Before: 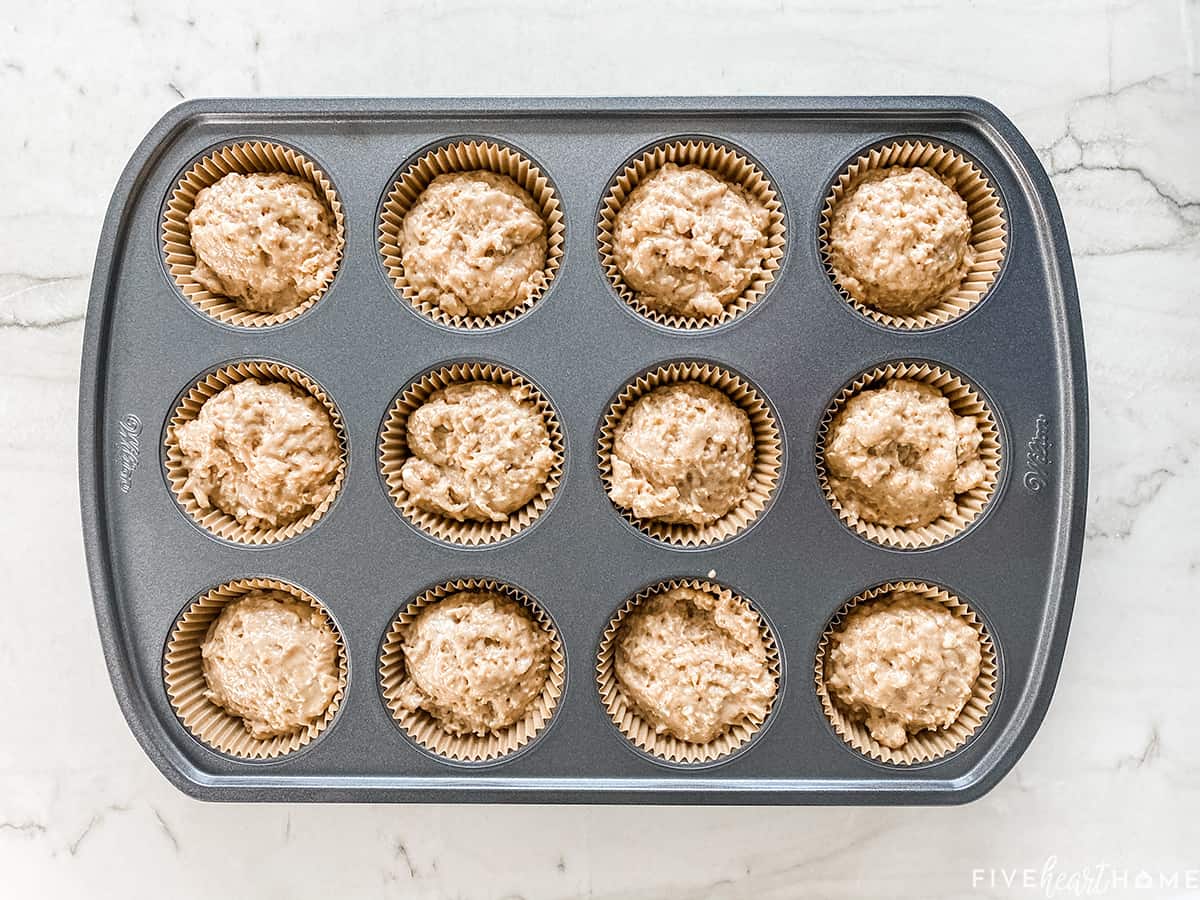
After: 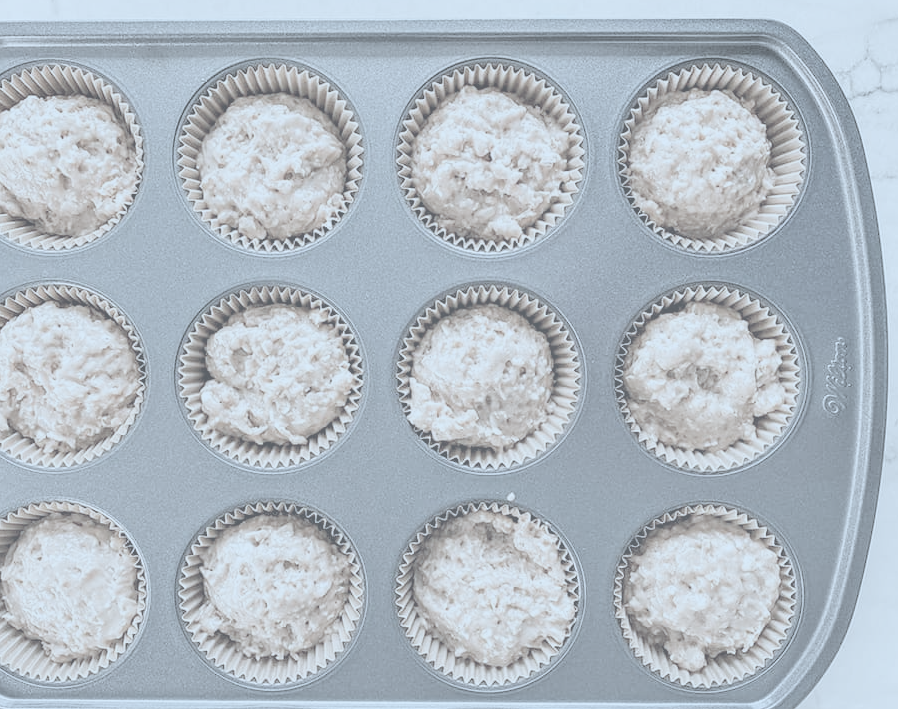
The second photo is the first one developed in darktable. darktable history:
crop: left 16.768%, top 8.653%, right 8.362%, bottom 12.485%
contrast brightness saturation: contrast -0.32, brightness 0.75, saturation -0.78
shadows and highlights: shadows 35, highlights -35, soften with gaussian
color correction: highlights a* -4.18, highlights b* -10.81
